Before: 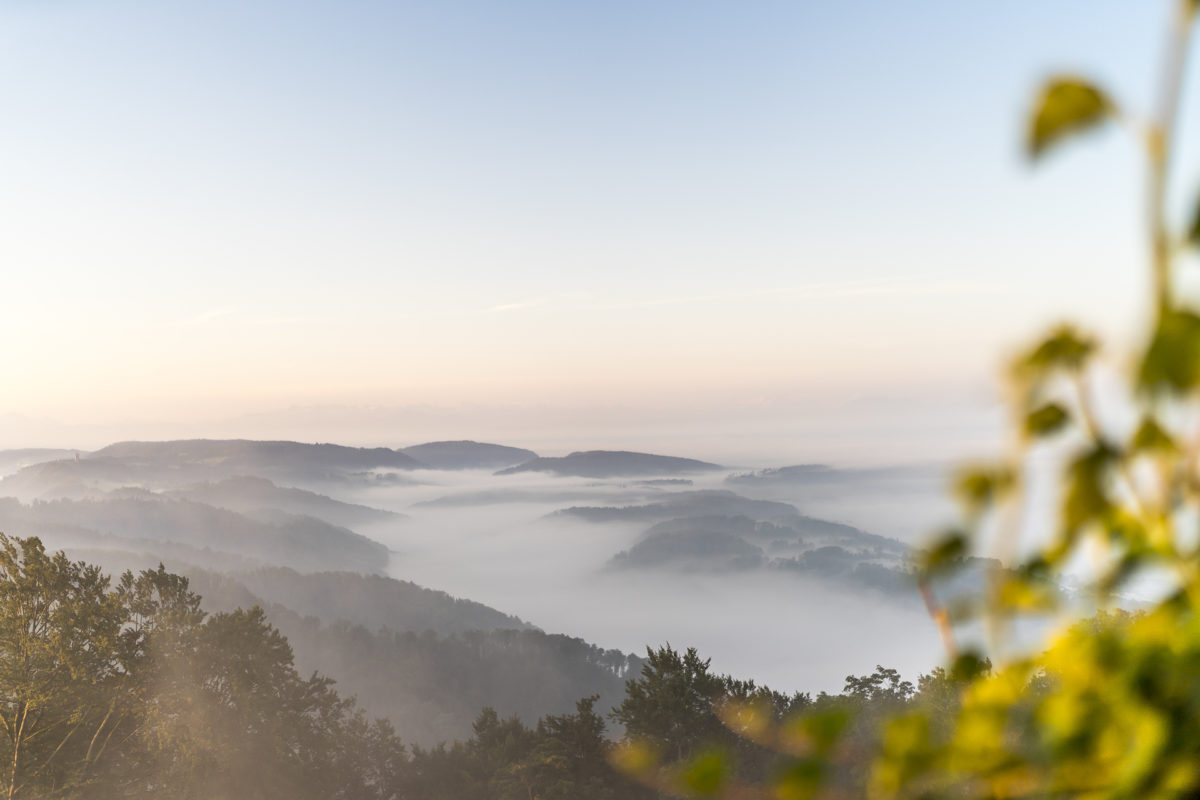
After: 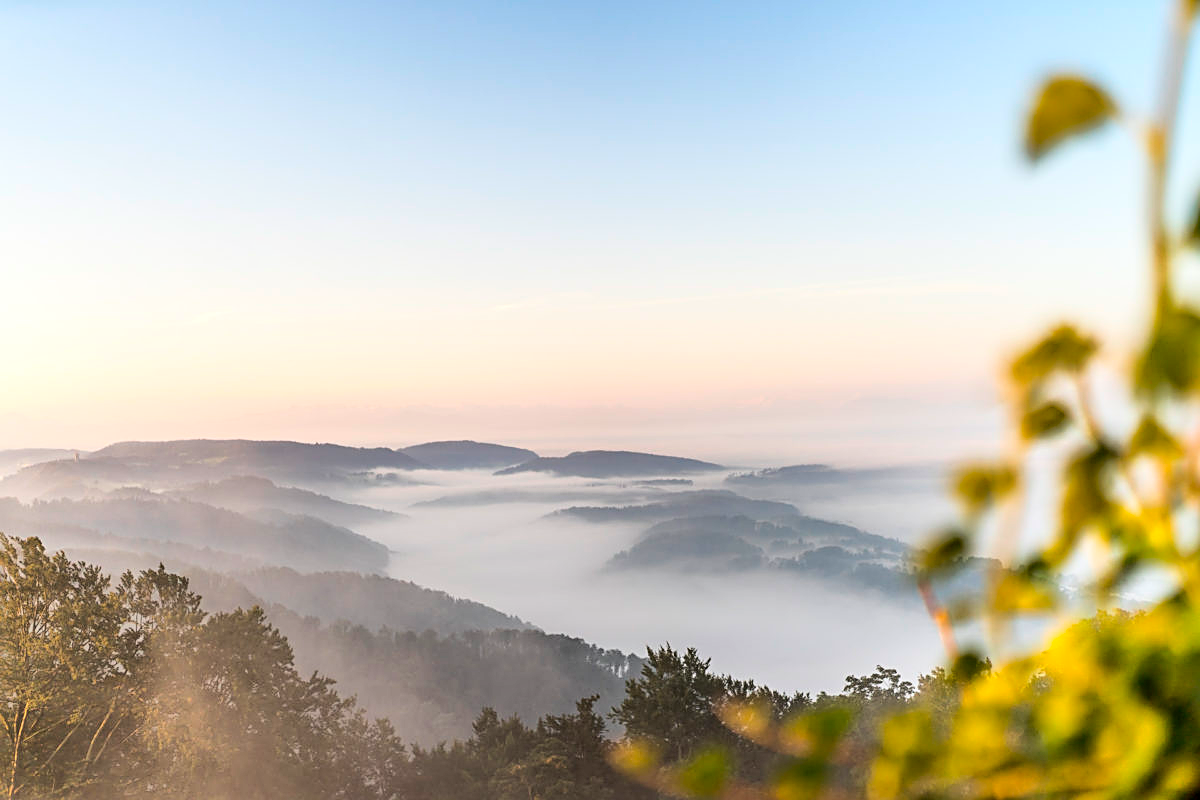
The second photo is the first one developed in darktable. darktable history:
local contrast: highlights 105%, shadows 101%, detail 119%, midtone range 0.2
shadows and highlights: on, module defaults
base curve: curves: ch0 [(0, 0) (0.036, 0.025) (0.121, 0.166) (0.206, 0.329) (0.605, 0.79) (1, 1)]
haze removal: adaptive false
sharpen: on, module defaults
